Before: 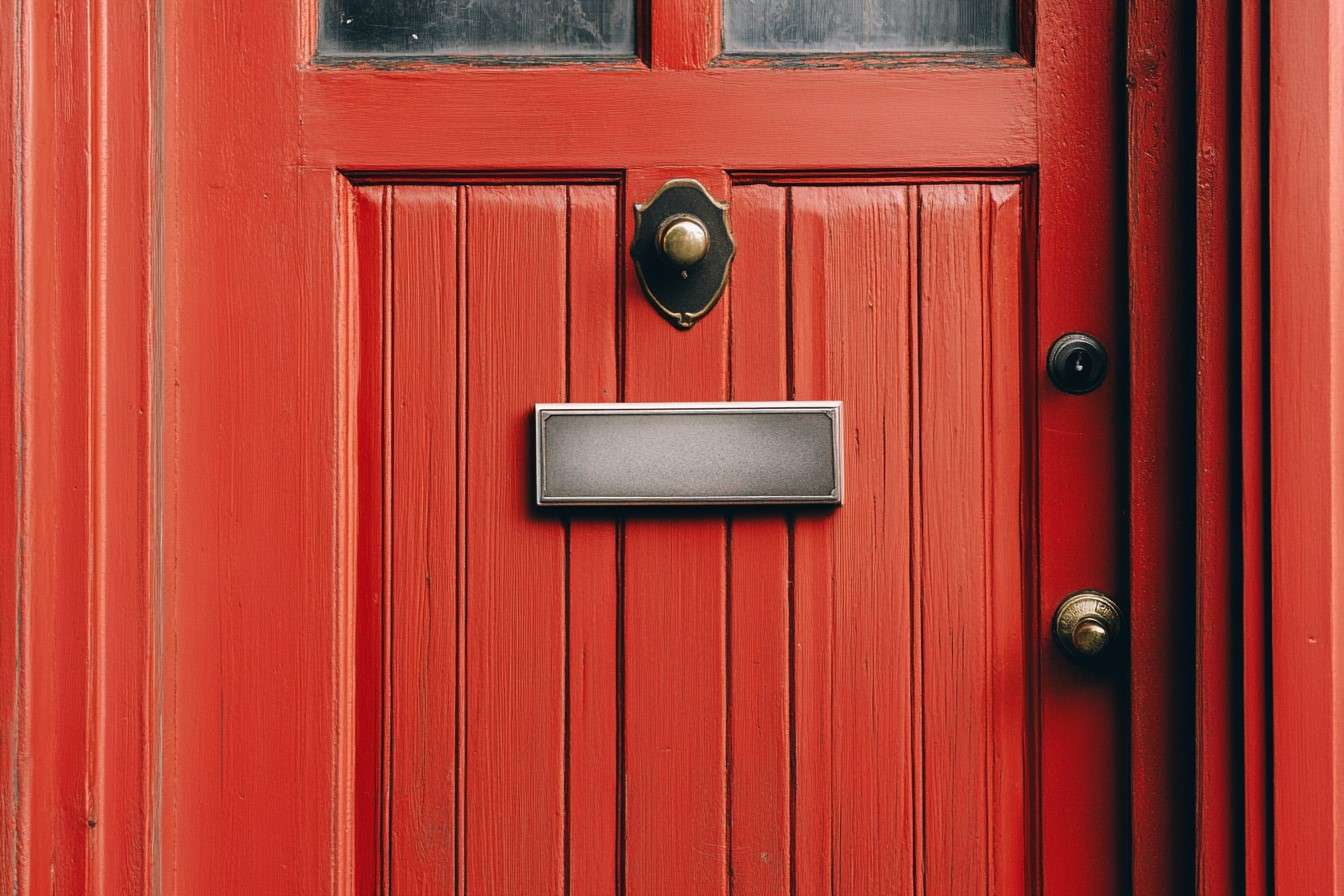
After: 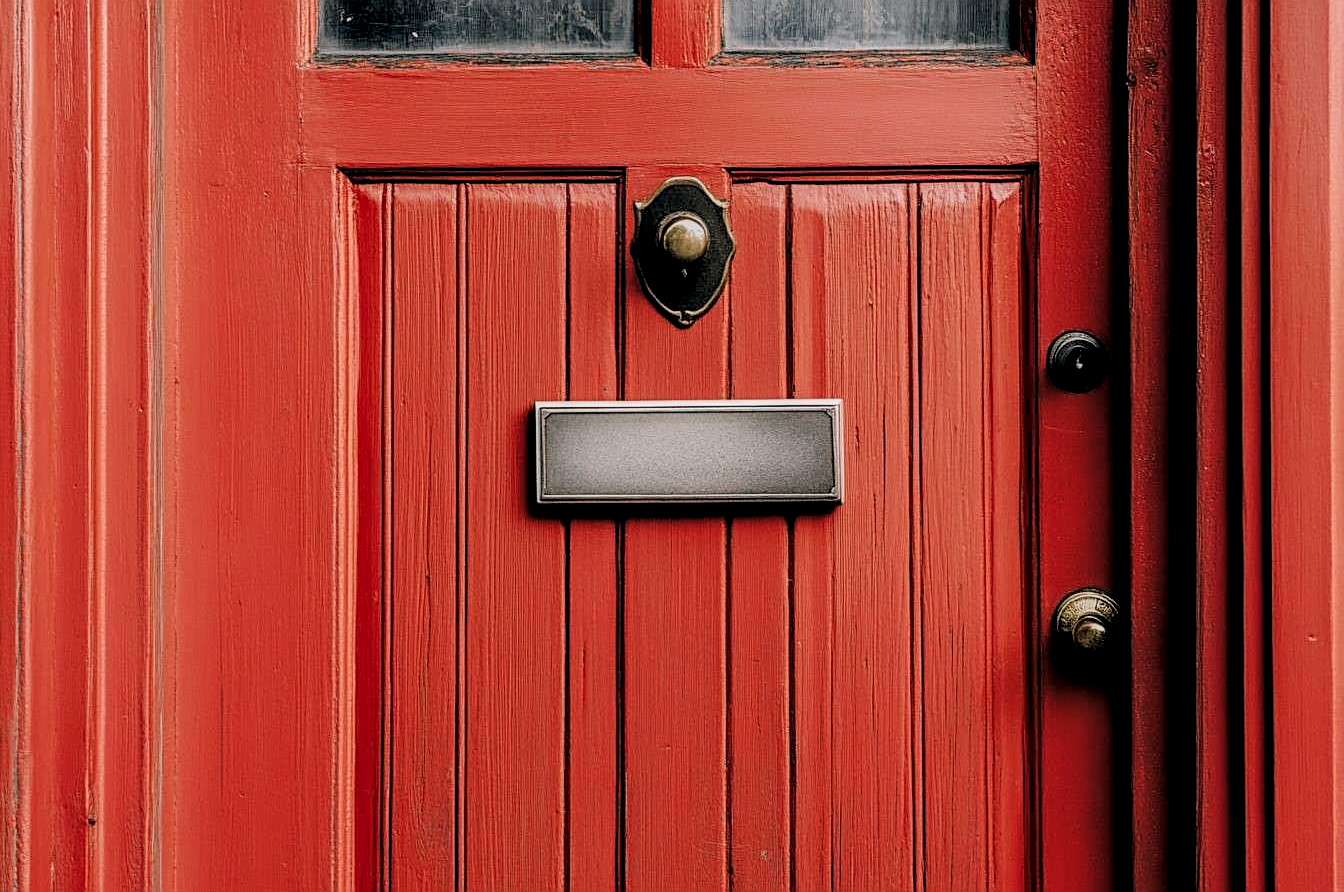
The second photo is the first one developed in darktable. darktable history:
local contrast: detail 130%
filmic rgb: black relative exposure -7.76 EV, white relative exposure 4.37 EV, threshold 5.95 EV, target black luminance 0%, hardness 3.76, latitude 50.58%, contrast 1.07, highlights saturation mix 9.41%, shadows ↔ highlights balance -0.223%, enable highlight reconstruction true
crop: top 0.249%, bottom 0.162%
sharpen: on, module defaults
